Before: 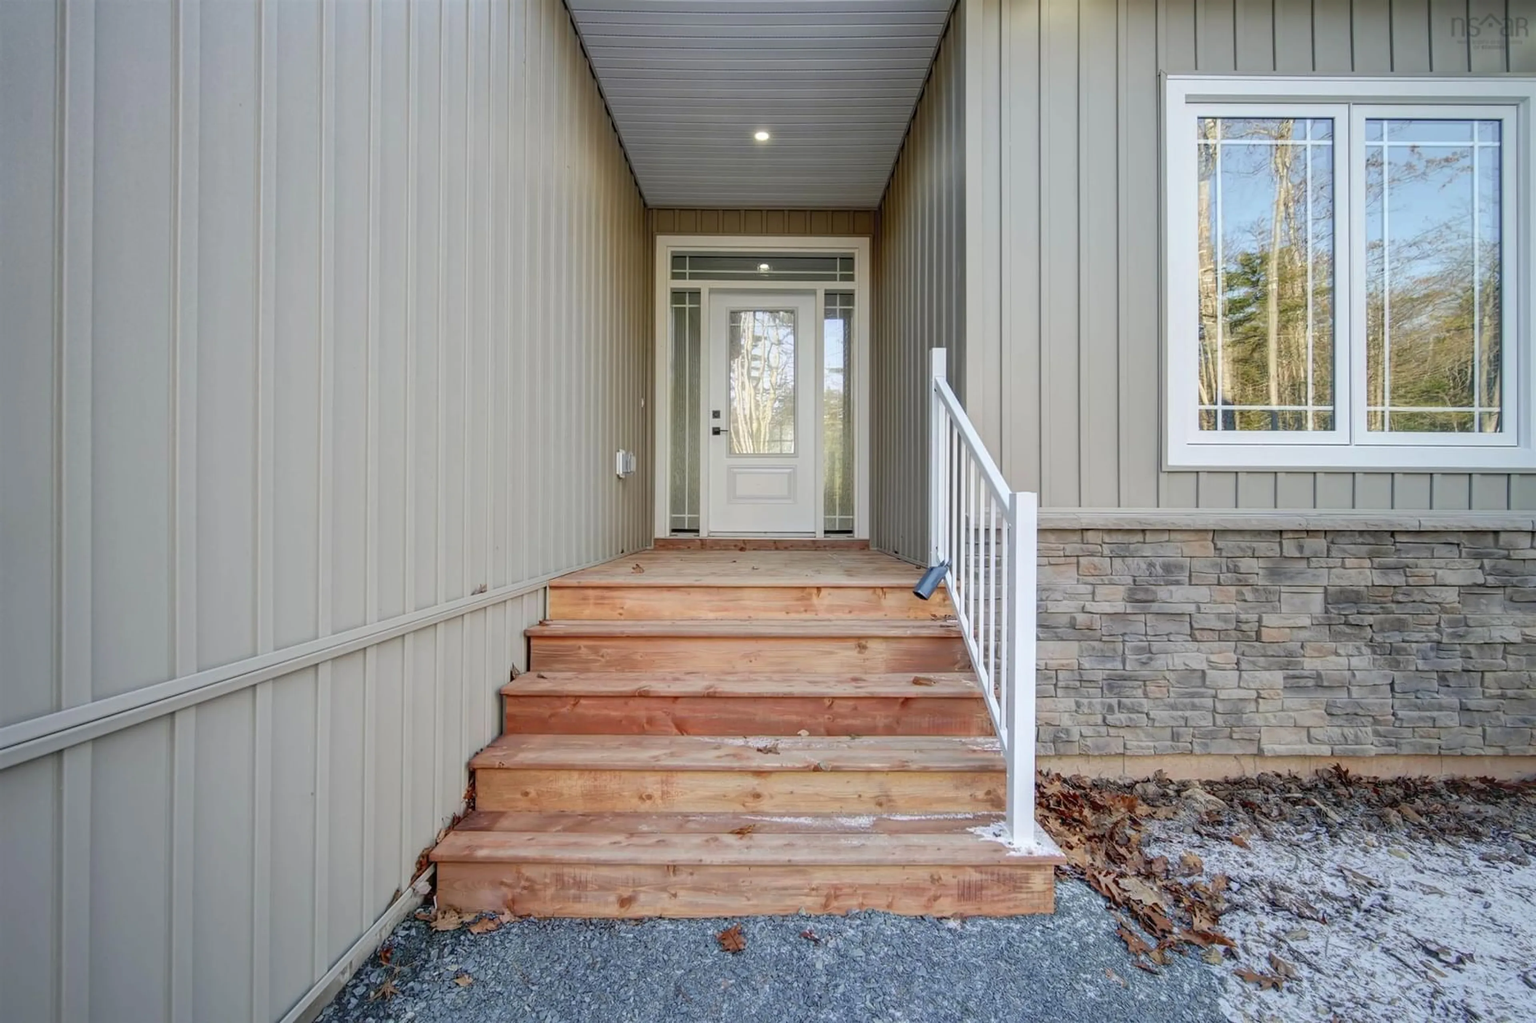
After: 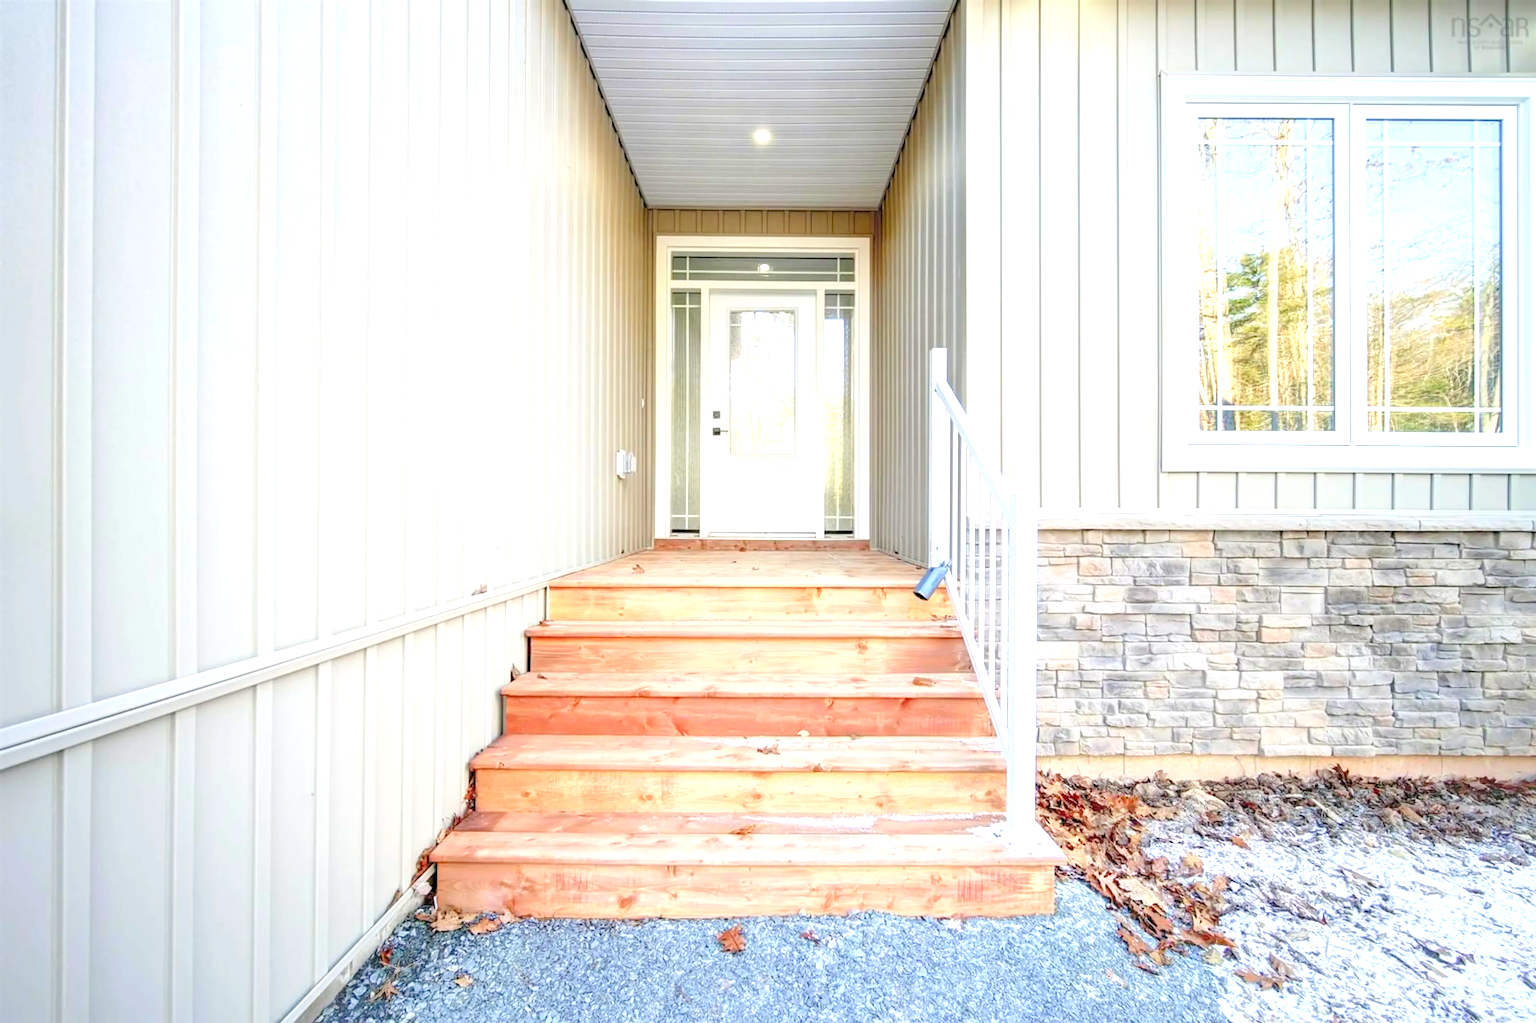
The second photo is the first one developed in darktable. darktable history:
exposure: exposure 0.739 EV, compensate highlight preservation false
levels: levels [0.036, 0.364, 0.827]
